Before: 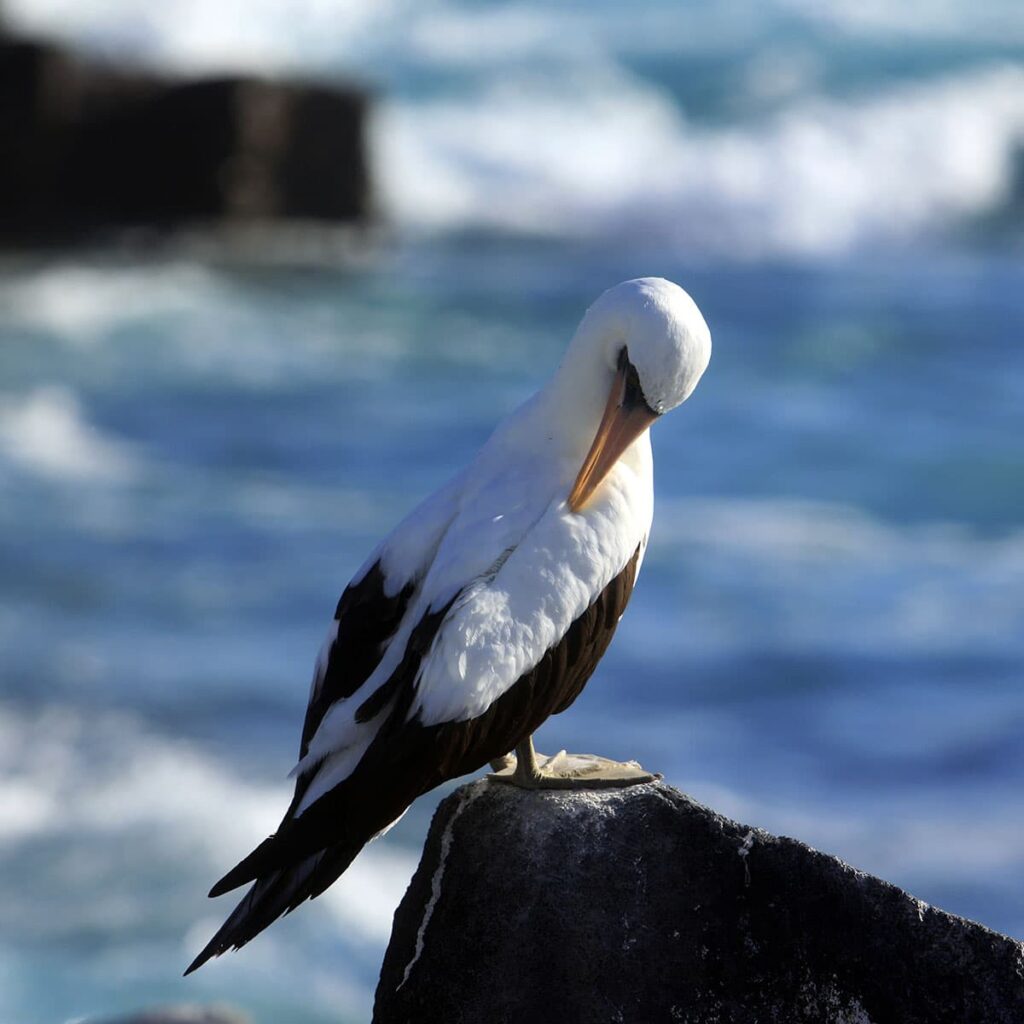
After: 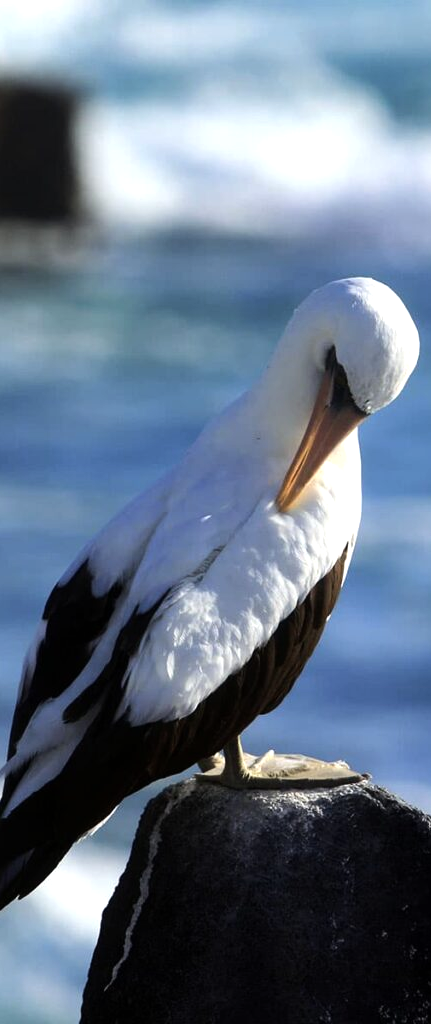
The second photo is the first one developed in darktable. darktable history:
crop: left 28.583%, right 29.231%
tone equalizer: -8 EV -0.417 EV, -7 EV -0.389 EV, -6 EV -0.333 EV, -5 EV -0.222 EV, -3 EV 0.222 EV, -2 EV 0.333 EV, -1 EV 0.389 EV, +0 EV 0.417 EV, edges refinement/feathering 500, mask exposure compensation -1.57 EV, preserve details no
